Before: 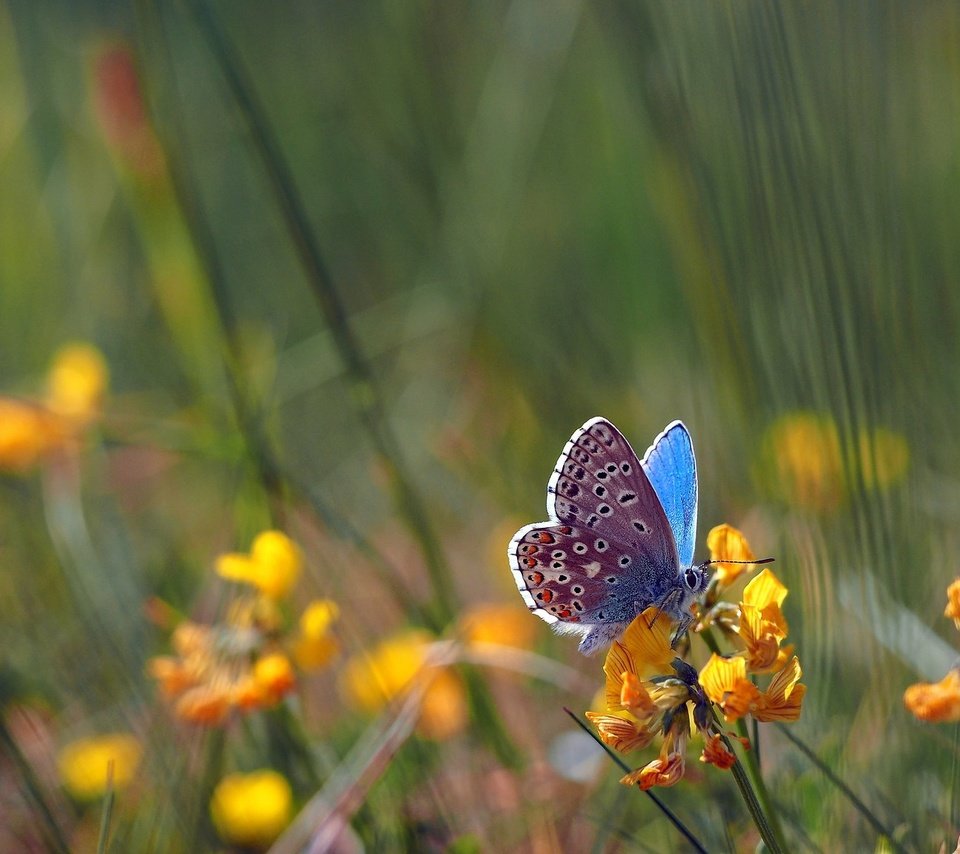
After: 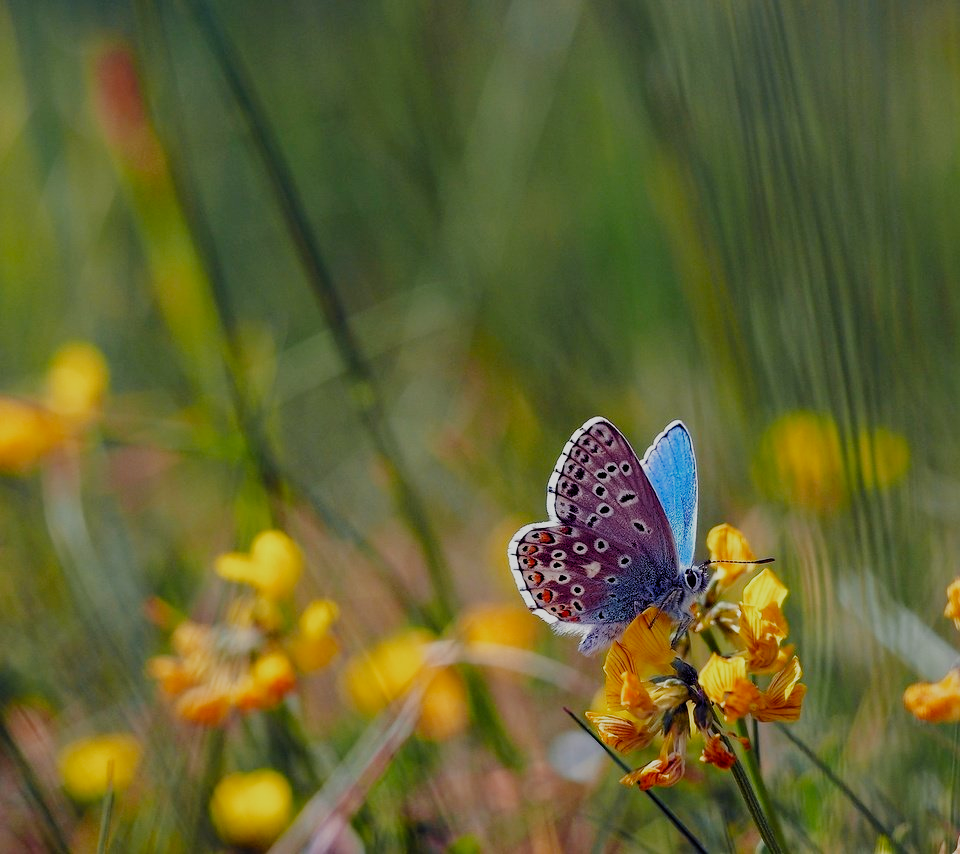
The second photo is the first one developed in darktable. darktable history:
filmic rgb: black relative exposure -7.65 EV, white relative exposure 4.56 EV, hardness 3.61, add noise in highlights 0.001, preserve chrominance no, color science v3 (2019), use custom middle-gray values true, contrast in highlights soft
color balance rgb: linear chroma grading › global chroma 8.62%, perceptual saturation grading › global saturation 0.9%
